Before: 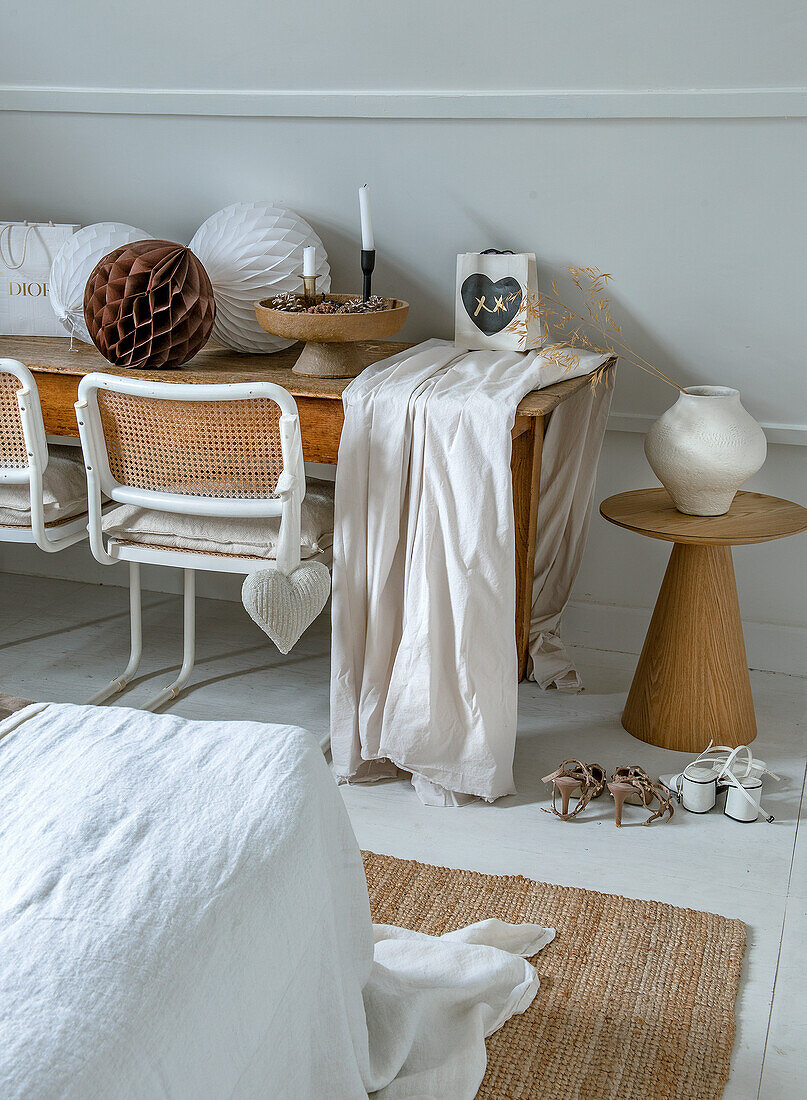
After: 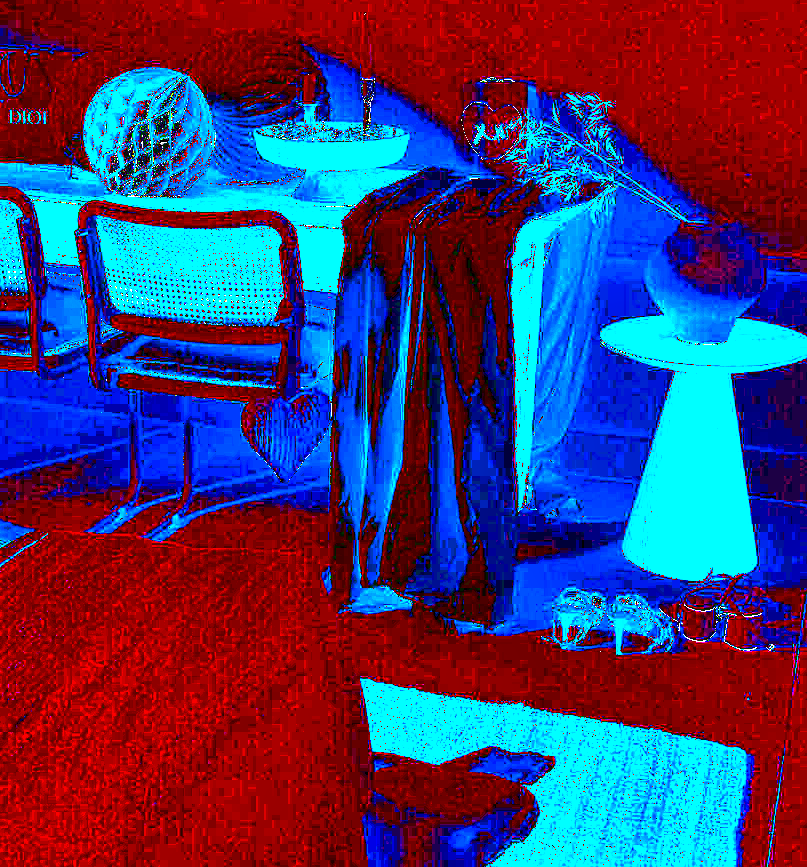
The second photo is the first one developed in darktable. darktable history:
shadows and highlights: shadows 61.29, soften with gaussian
local contrast: mode bilateral grid, contrast 19, coarseness 49, detail 120%, midtone range 0.2
exposure: exposure 7.959 EV, compensate highlight preservation false
sharpen: on, module defaults
crop and rotate: top 15.71%, bottom 5.406%
